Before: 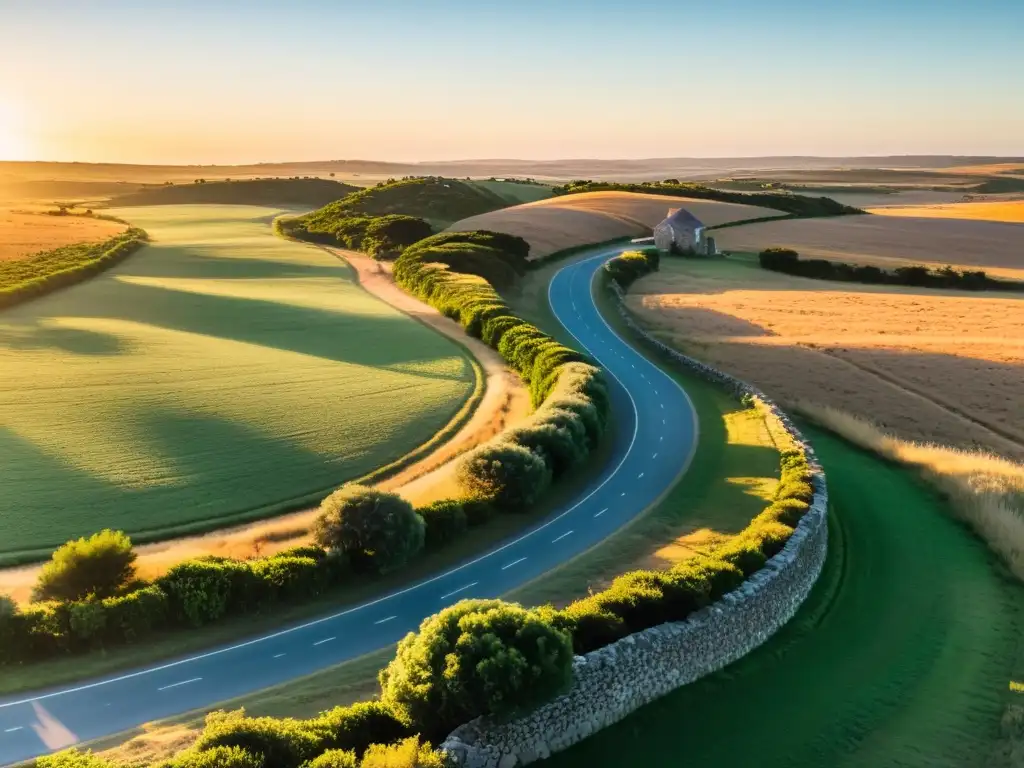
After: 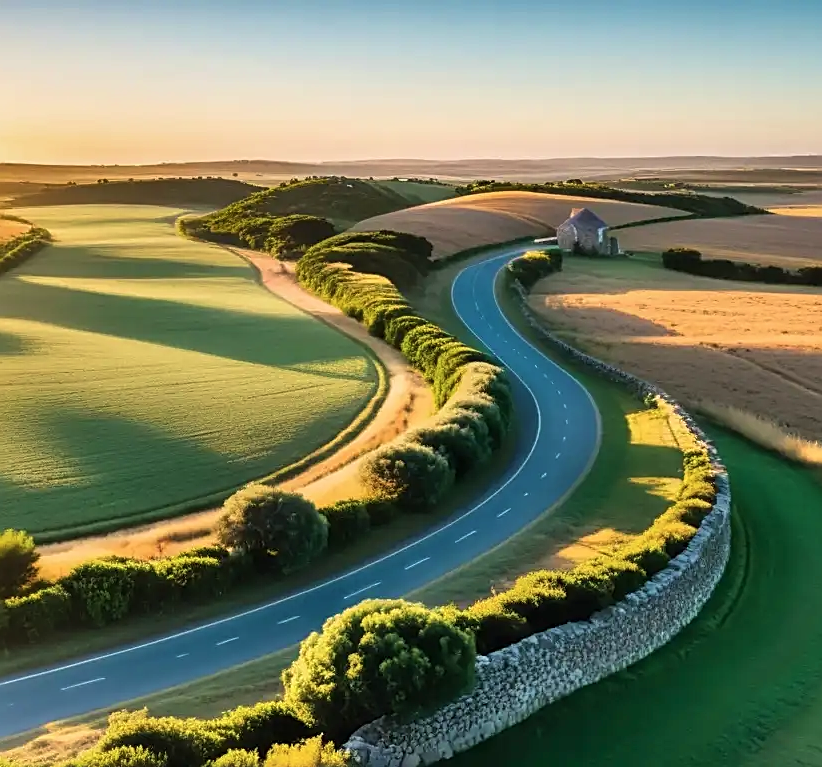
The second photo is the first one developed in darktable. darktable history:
sharpen: on, module defaults
velvia: strength 14.65%
shadows and highlights: soften with gaussian
crop and rotate: left 9.496%, right 10.141%
contrast brightness saturation: saturation -0.067
